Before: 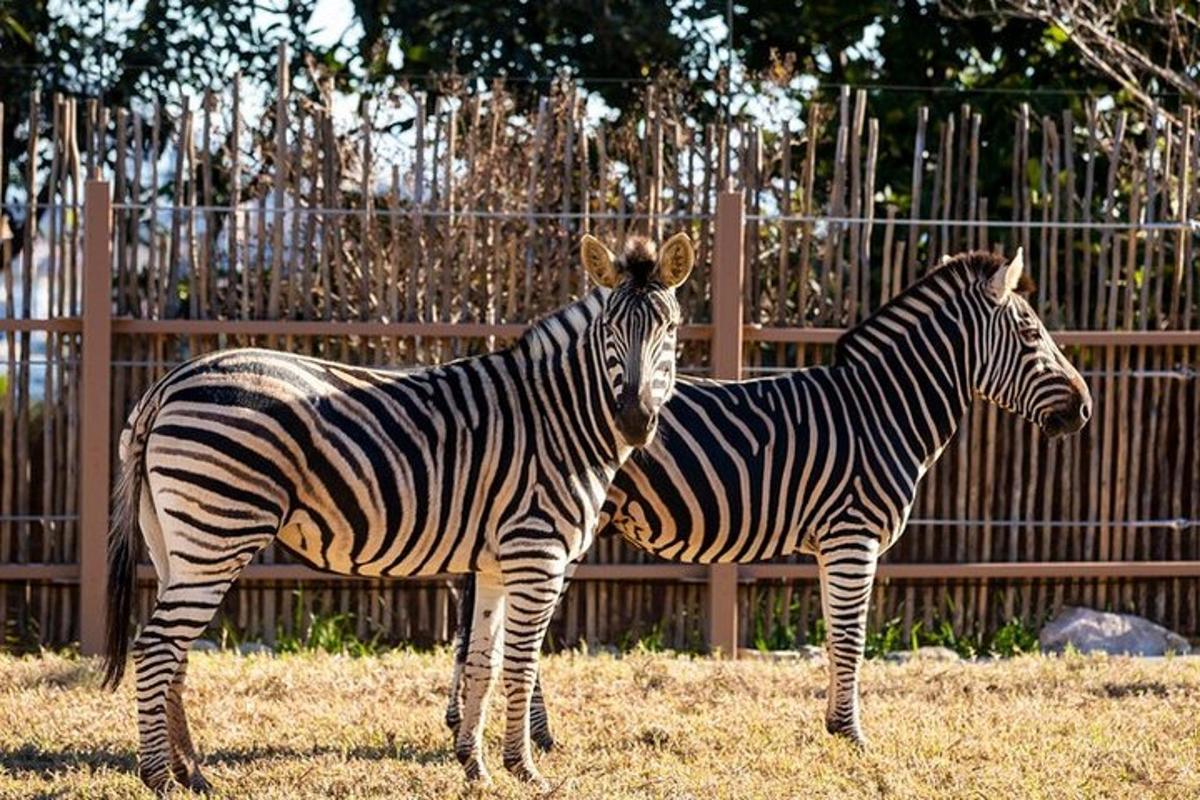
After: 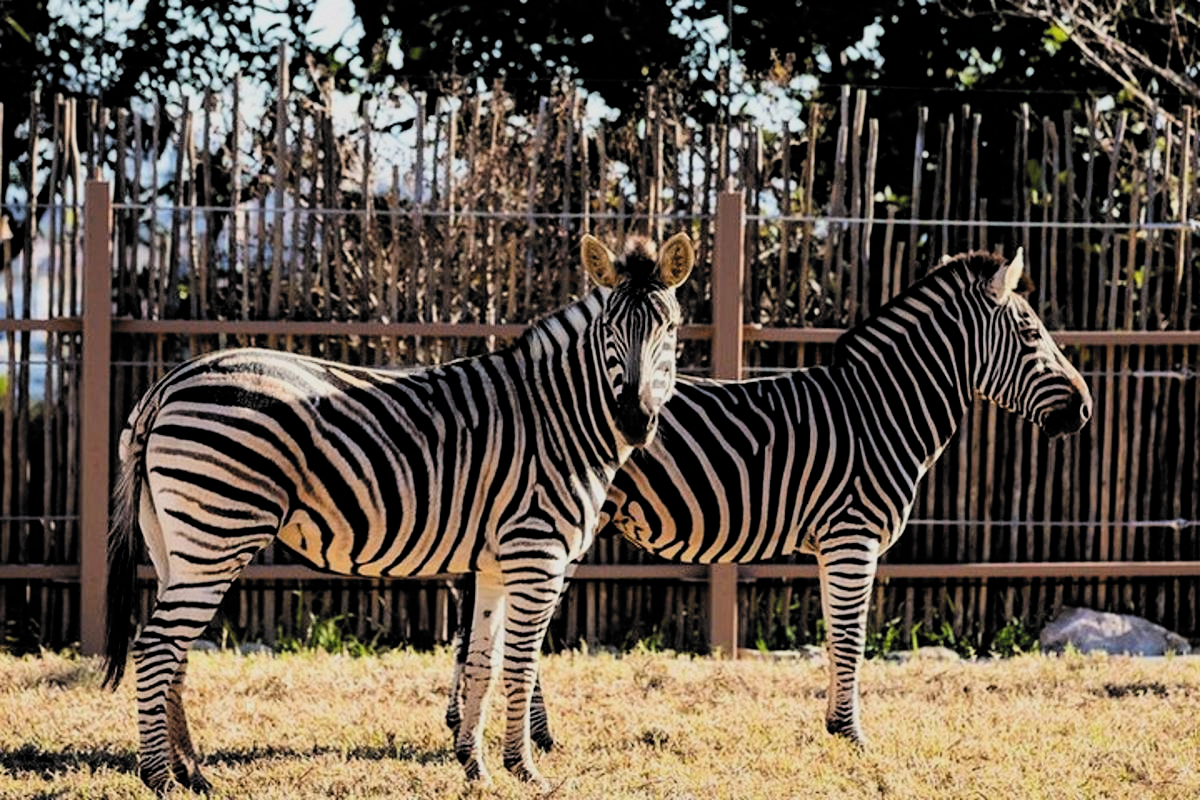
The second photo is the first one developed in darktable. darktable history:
filmic rgb: black relative exposure -5.04 EV, white relative exposure 3.96 EV, hardness 2.88, contrast 1.297, highlights saturation mix -28.54%, color science v6 (2022)
